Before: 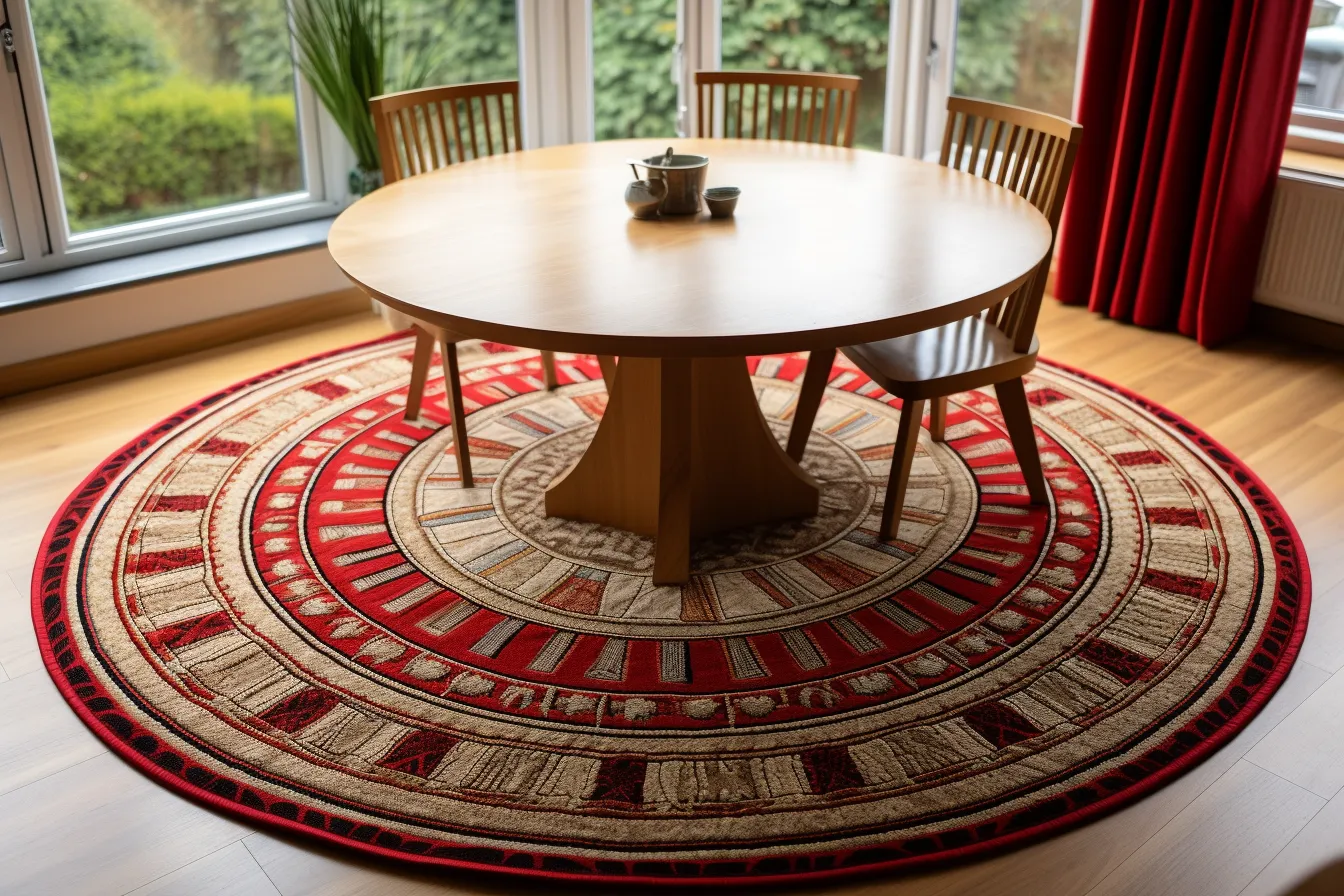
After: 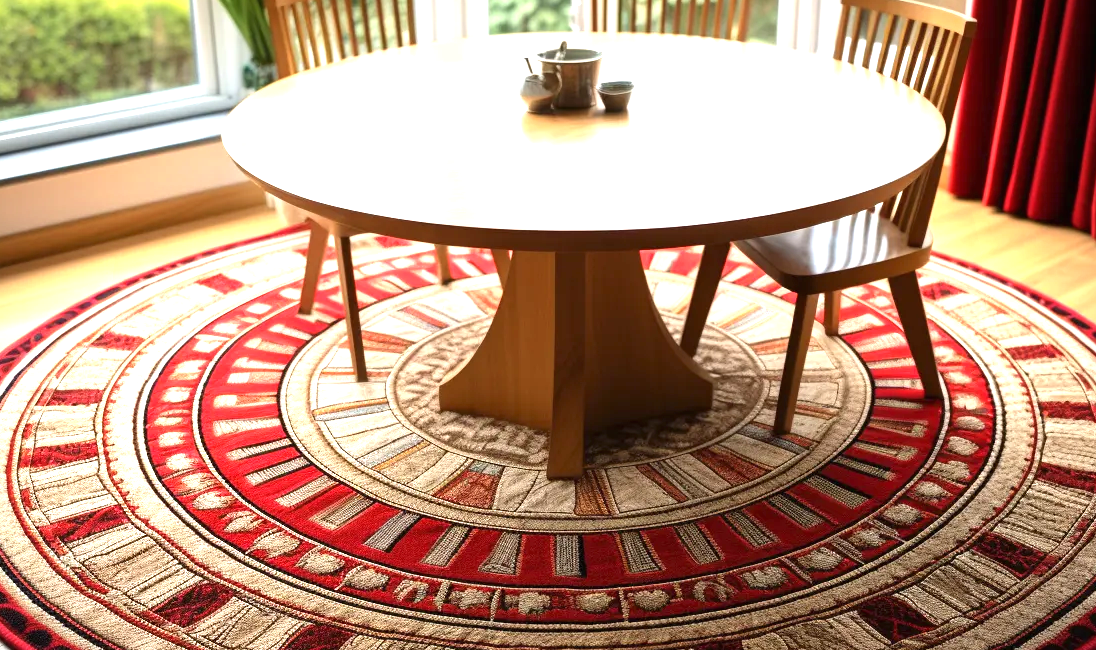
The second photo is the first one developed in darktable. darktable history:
exposure: black level correction 0, exposure 1.199 EV, compensate highlight preservation false
crop: left 7.914%, top 11.923%, right 10.468%, bottom 15.446%
vignetting: brightness -0.304, saturation -0.065, unbound false
tone equalizer: on, module defaults
